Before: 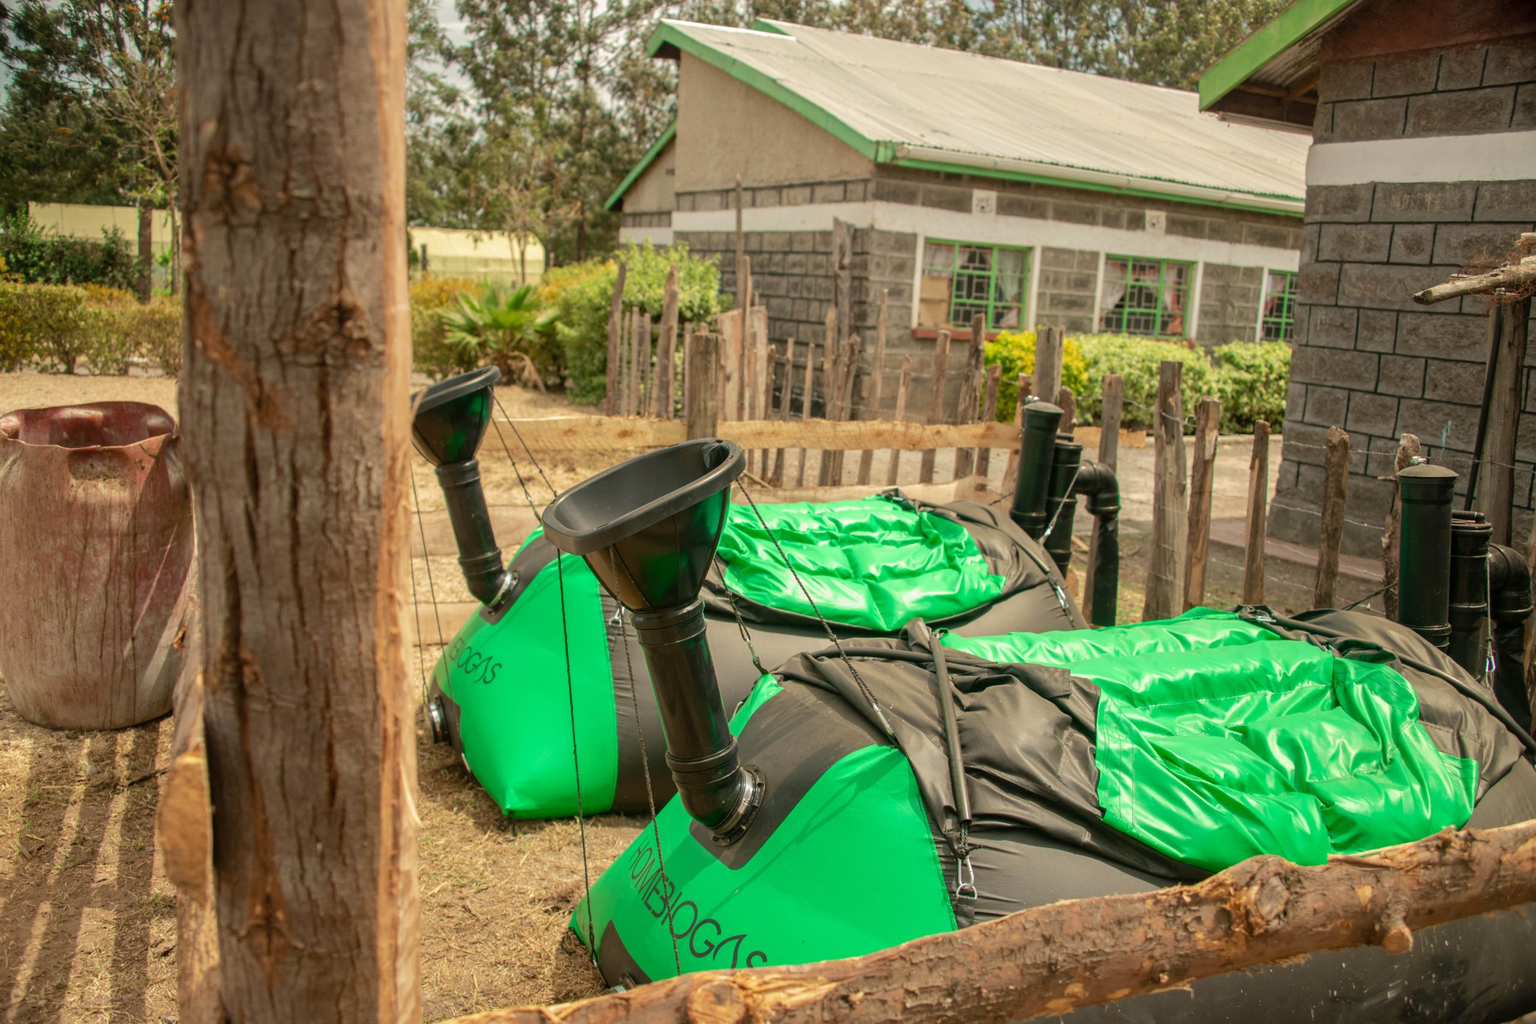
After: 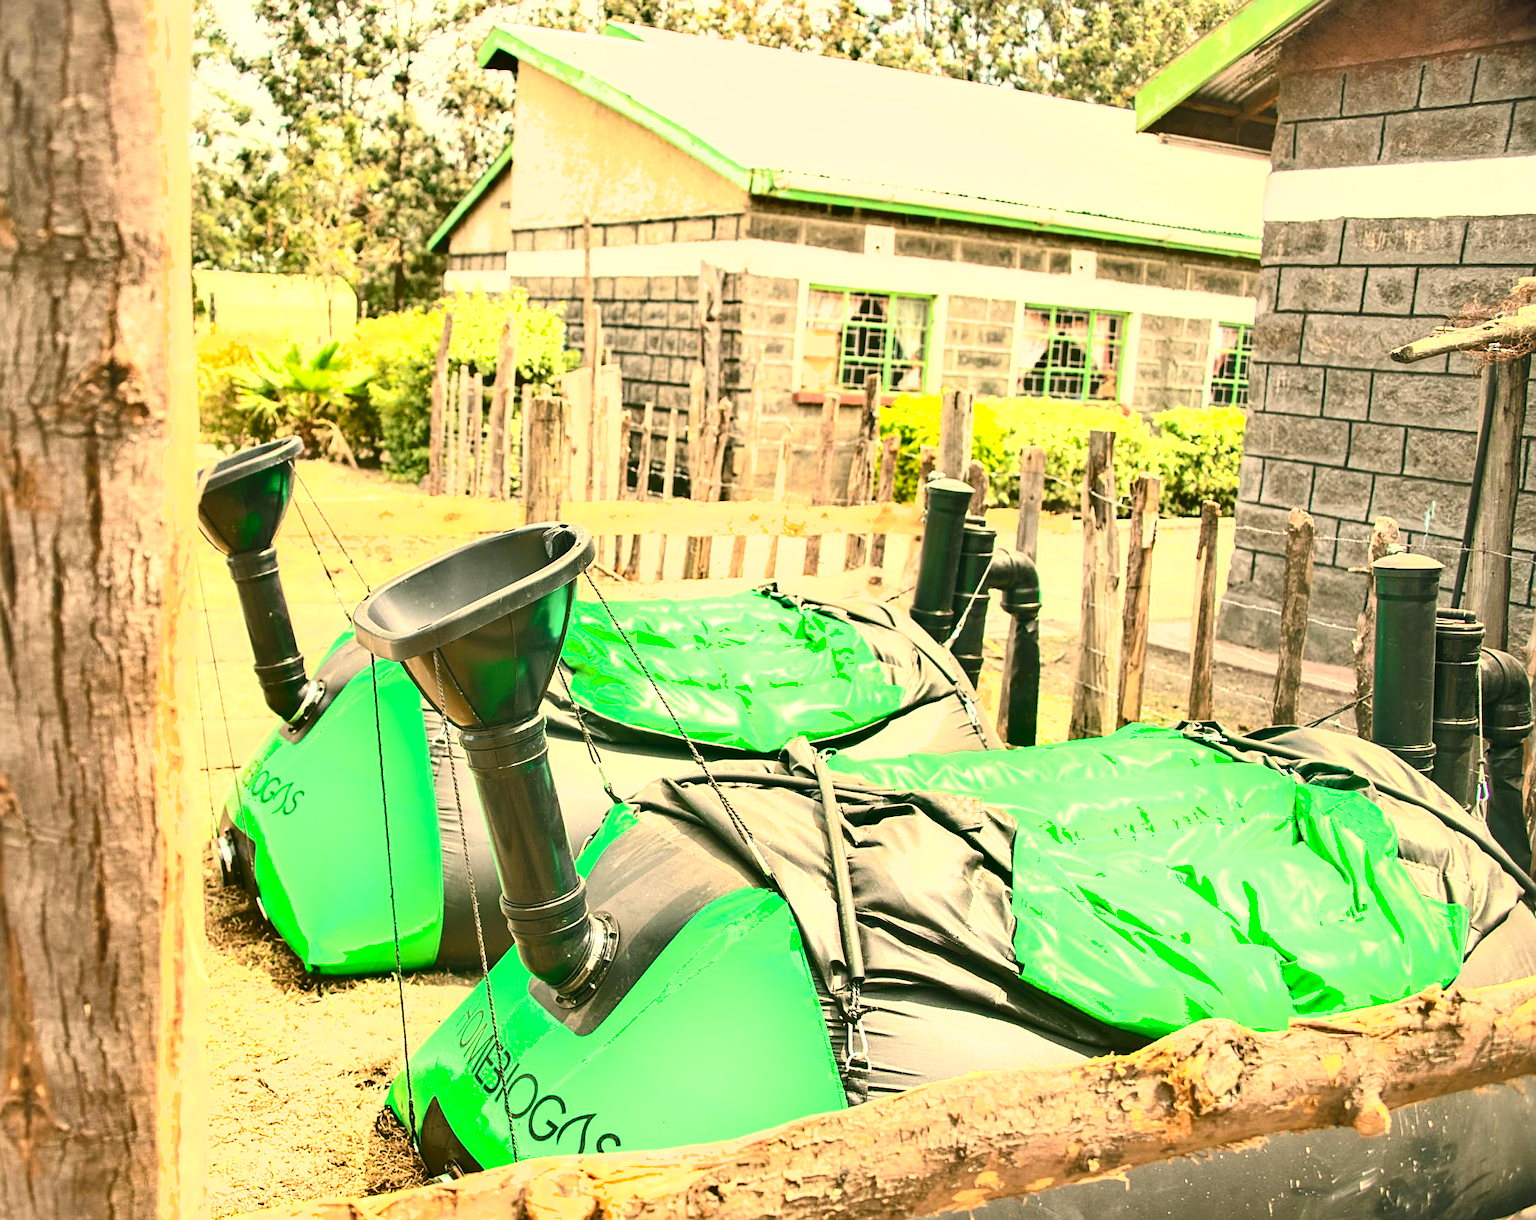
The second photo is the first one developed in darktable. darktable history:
exposure: black level correction 0, exposure 1.608 EV, compensate highlight preservation false
sharpen: on, module defaults
crop: left 16.041%
color balance rgb: power › luminance 1.488%, highlights gain › chroma 2.1%, highlights gain › hue 75.18°, shadows fall-off 299.138%, white fulcrum 2 EV, highlights fall-off 298.271%, linear chroma grading › global chroma 0.565%, perceptual saturation grading › global saturation 9.816%, perceptual brilliance grading › highlights 13.158%, perceptual brilliance grading › mid-tones 8.488%, perceptual brilliance grading › shadows -17.215%, mask middle-gray fulcrum 99.649%, contrast gray fulcrum 38.237%
color correction: highlights a* 4.15, highlights b* 4.91, shadows a* -7.99, shadows b* 4.54
shadows and highlights: low approximation 0.01, soften with gaussian
contrast brightness saturation: contrast 0.39, brightness 0.532
